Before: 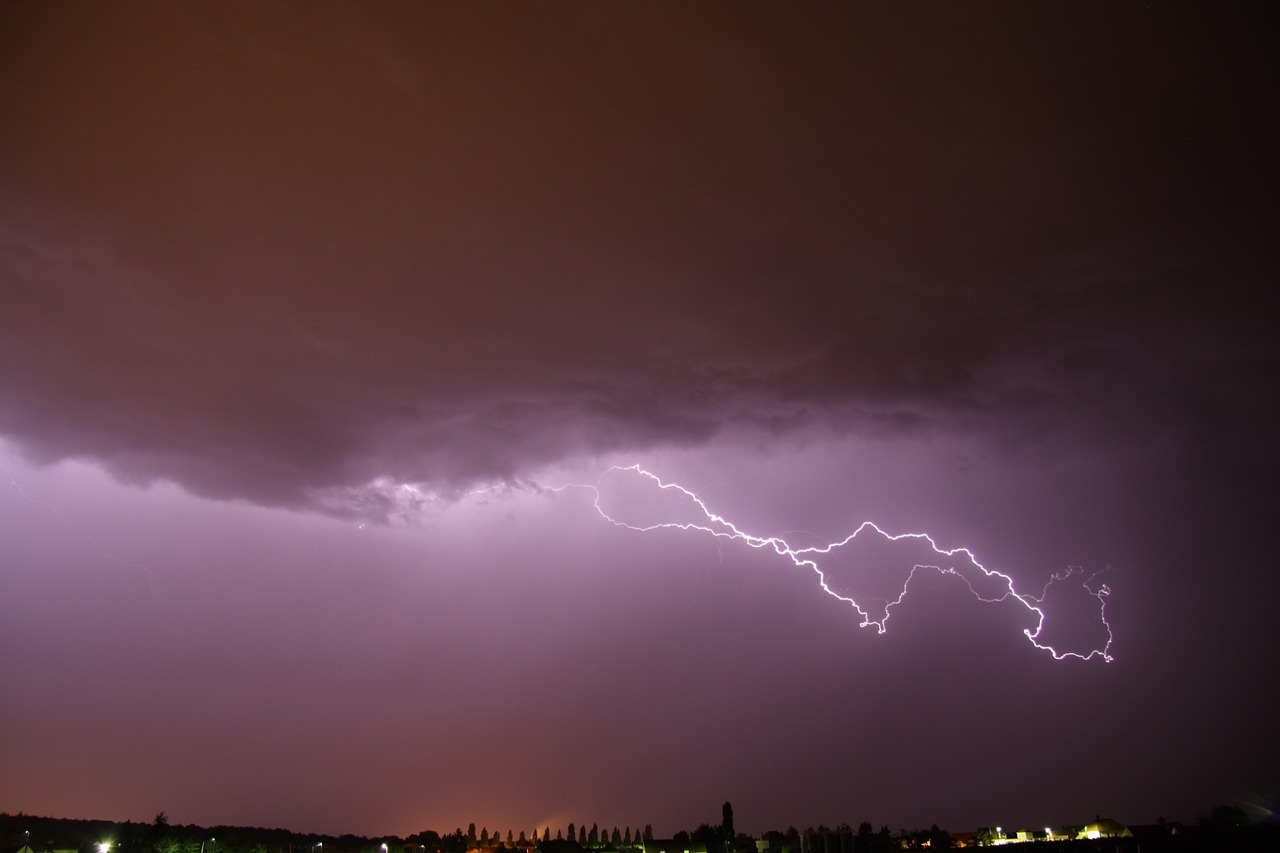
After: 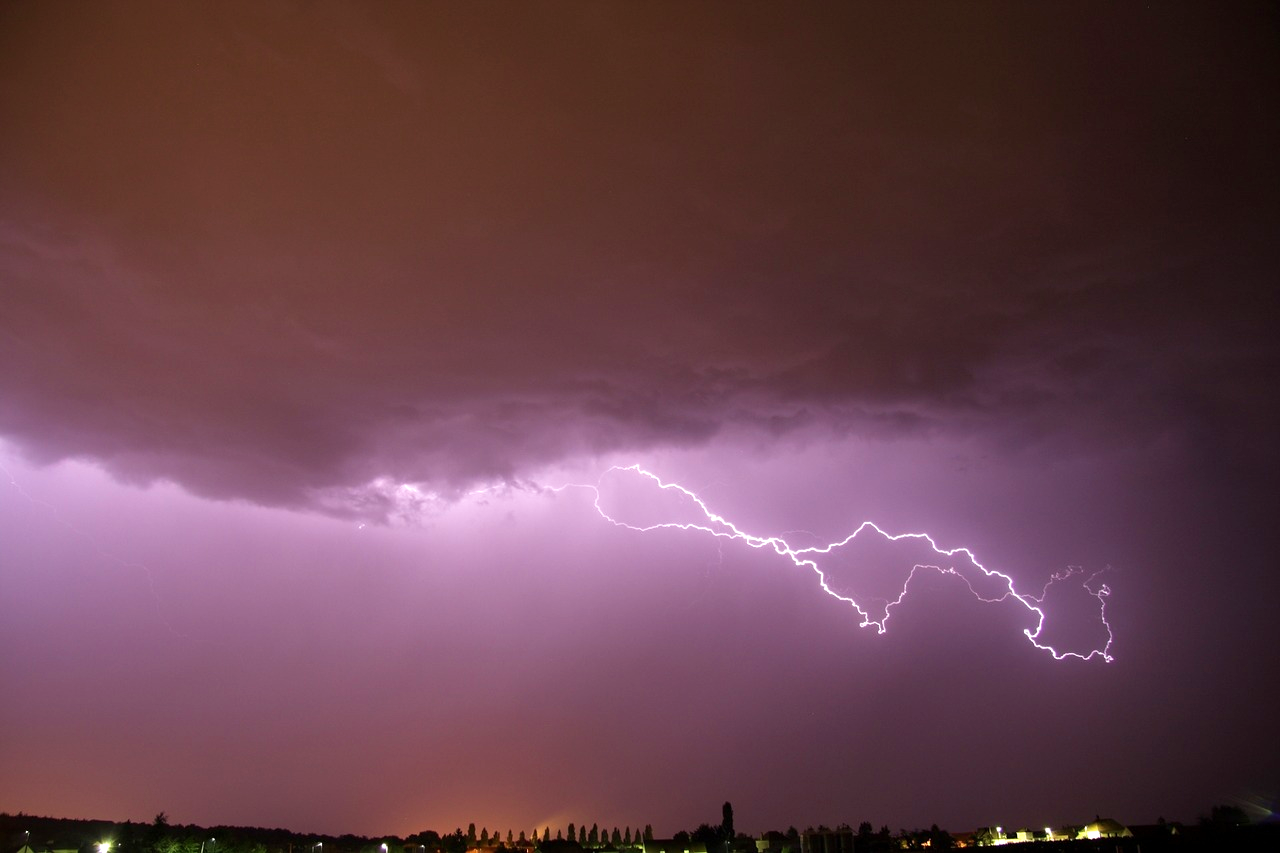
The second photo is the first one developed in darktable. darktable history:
velvia: on, module defaults
shadows and highlights: shadows 22.7, highlights -48.71, soften with gaussian
exposure: black level correction 0.001, exposure 0.5 EV, compensate exposure bias true, compensate highlight preservation false
